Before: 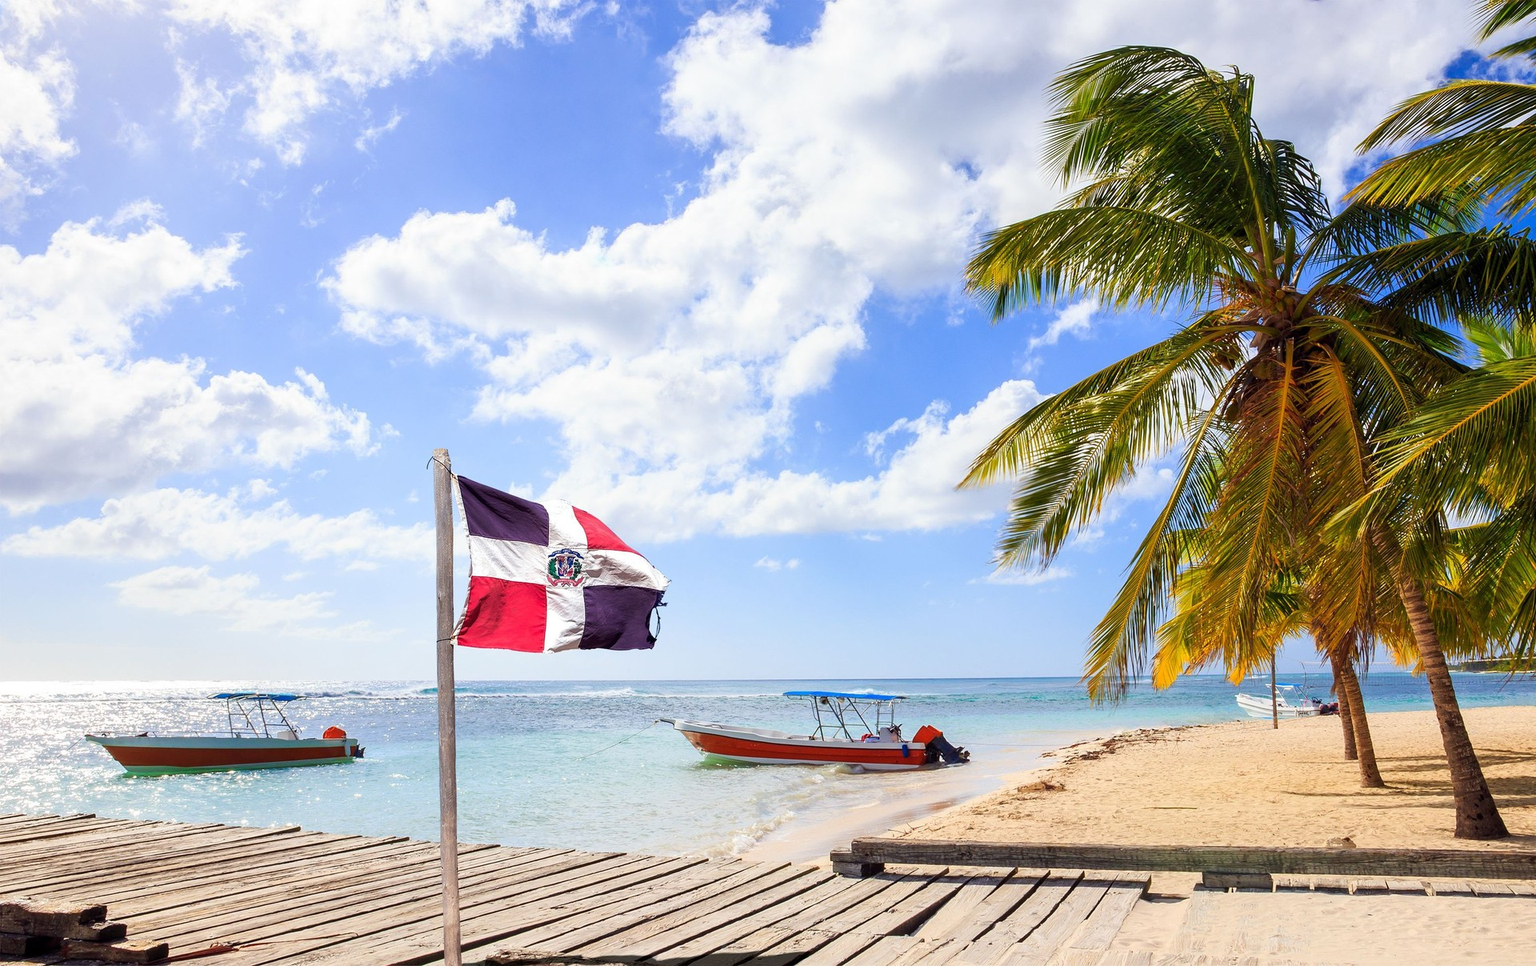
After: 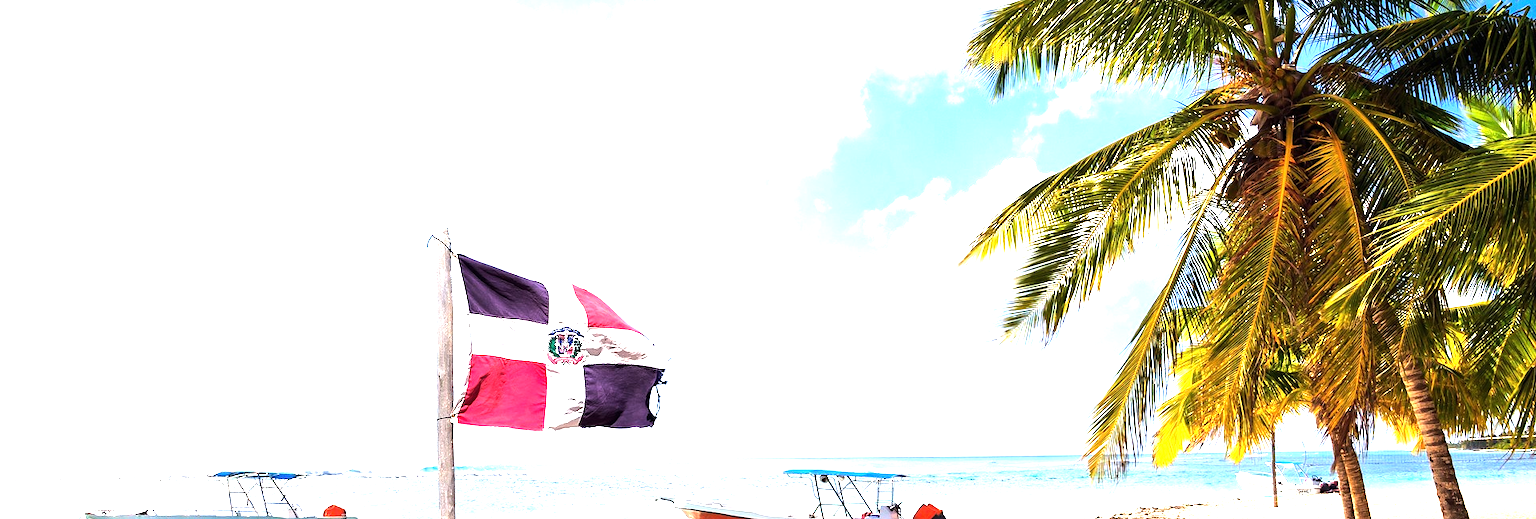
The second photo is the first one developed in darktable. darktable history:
crop and rotate: top 23.01%, bottom 23.162%
exposure: black level correction 0, exposure 0.703 EV
tone equalizer: -8 EV -1.08 EV, -7 EV -1.02 EV, -6 EV -0.854 EV, -5 EV -0.603 EV, -3 EV 0.567 EV, -2 EV 0.869 EV, -1 EV 0.985 EV, +0 EV 1.07 EV, edges refinement/feathering 500, mask exposure compensation -1.57 EV, preserve details no
